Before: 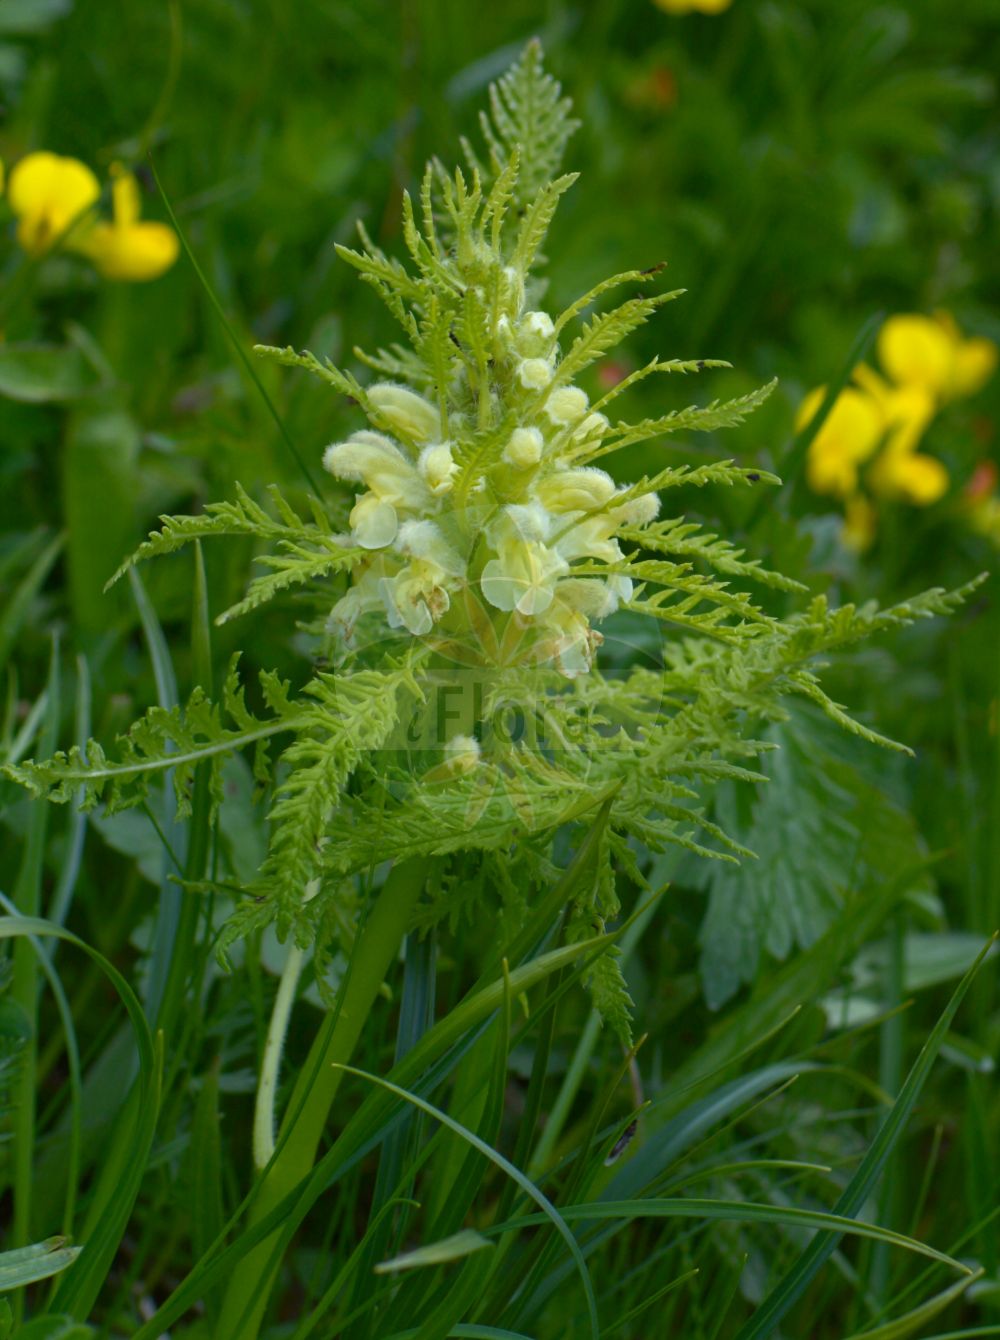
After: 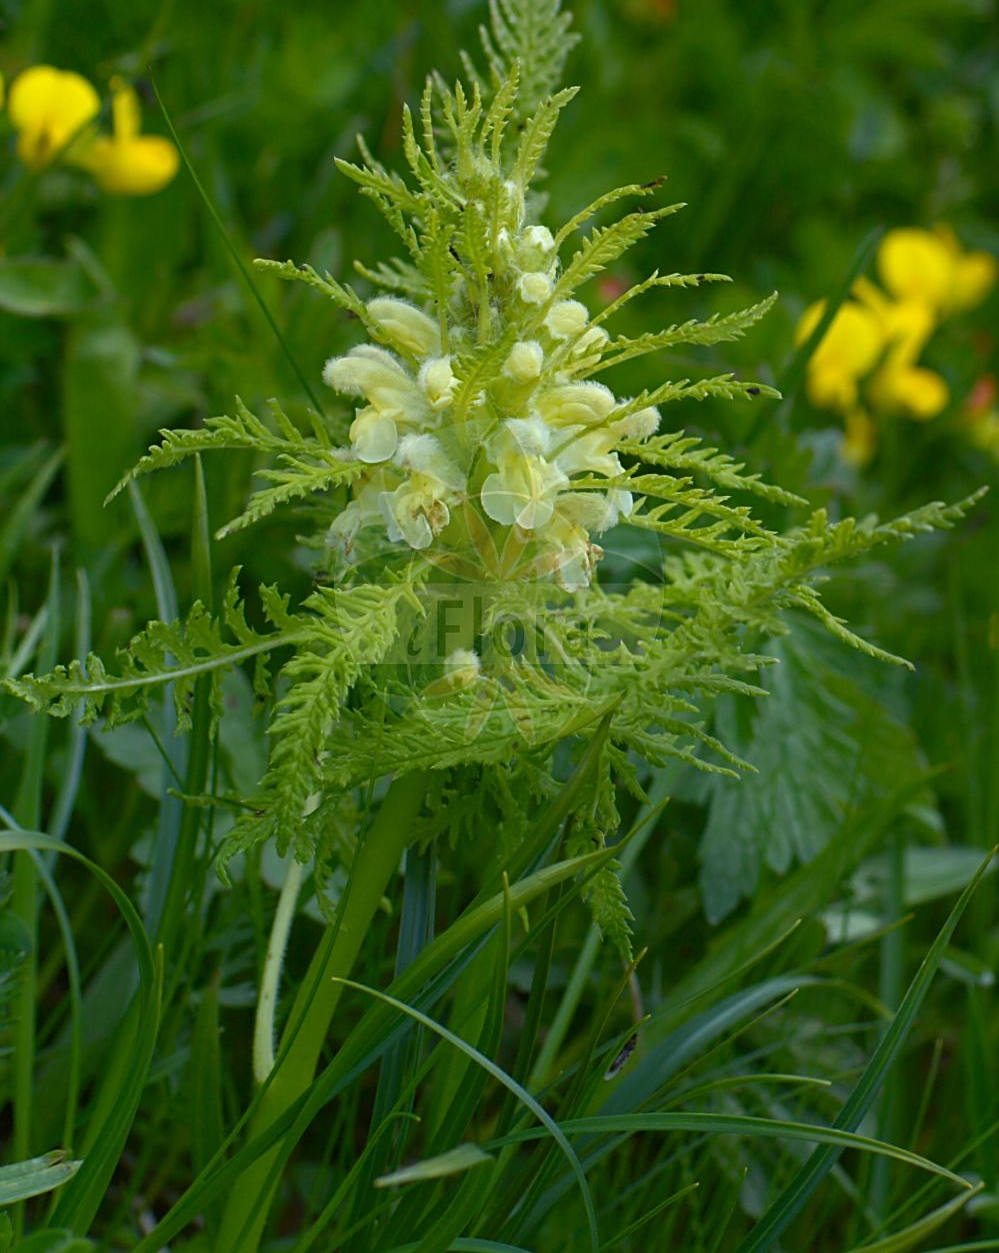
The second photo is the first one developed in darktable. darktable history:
crop and rotate: top 6.46%
sharpen: on, module defaults
